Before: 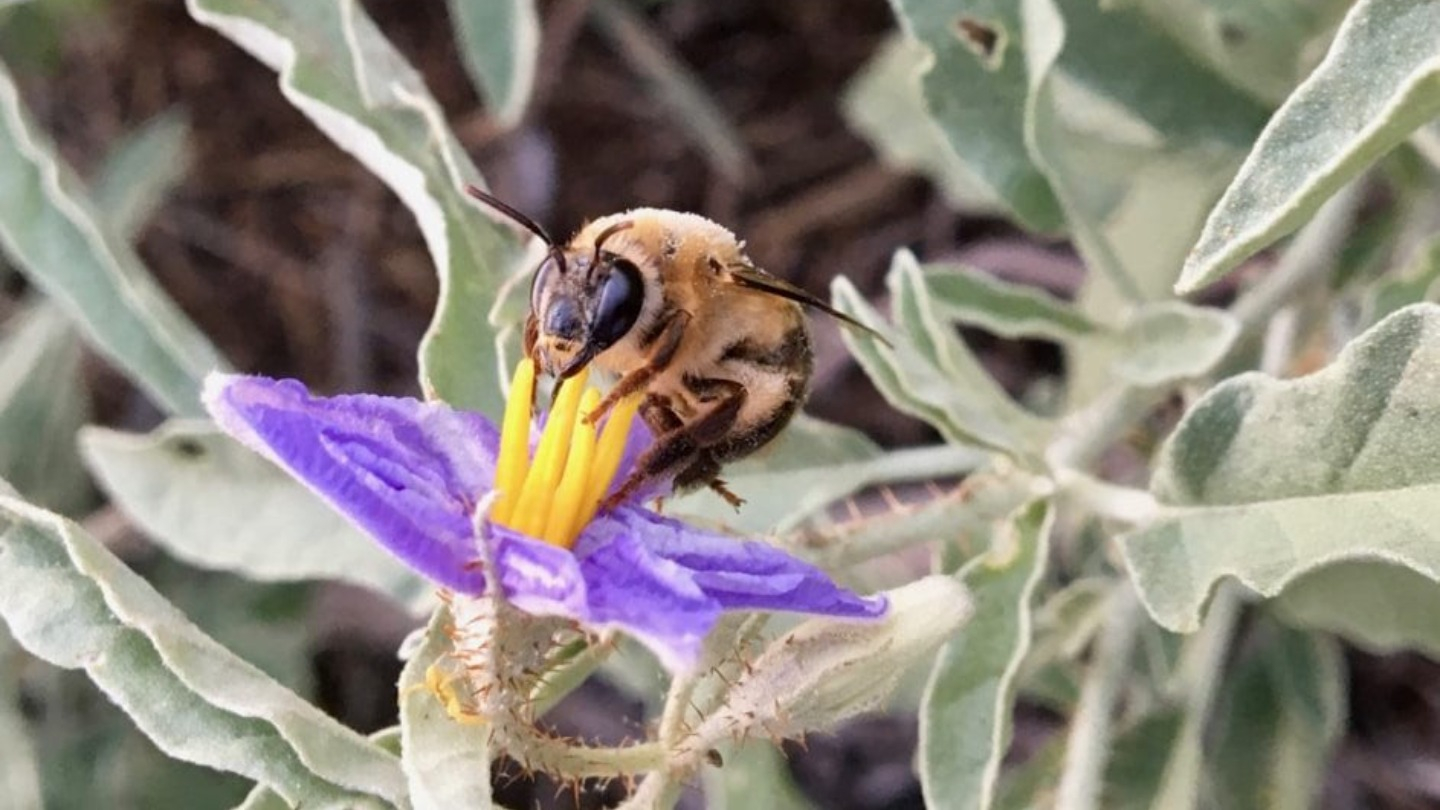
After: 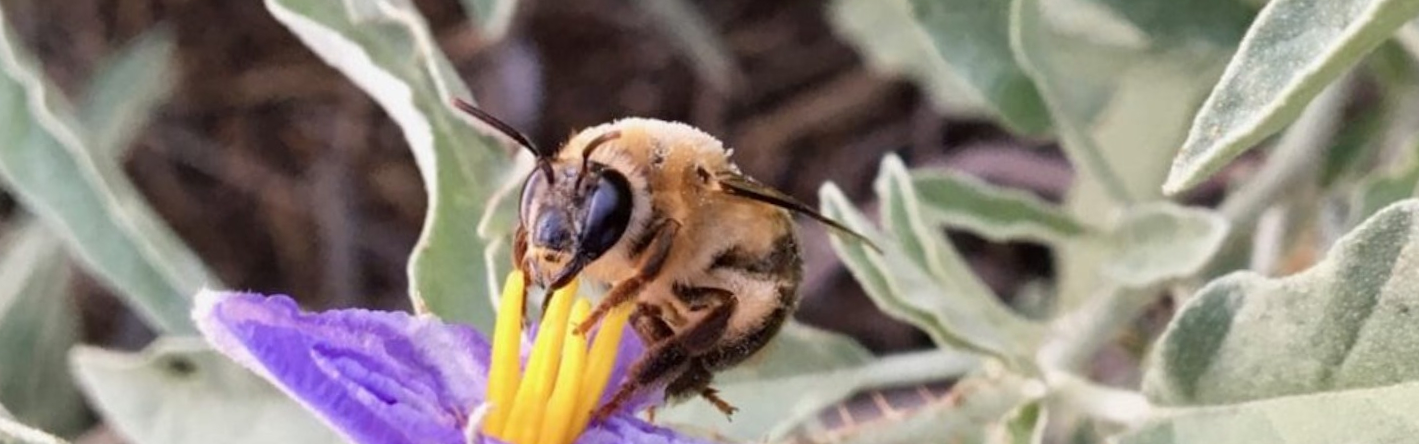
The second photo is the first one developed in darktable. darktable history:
rotate and perspective: rotation -1°, crop left 0.011, crop right 0.989, crop top 0.025, crop bottom 0.975
crop and rotate: top 10.605%, bottom 33.274%
